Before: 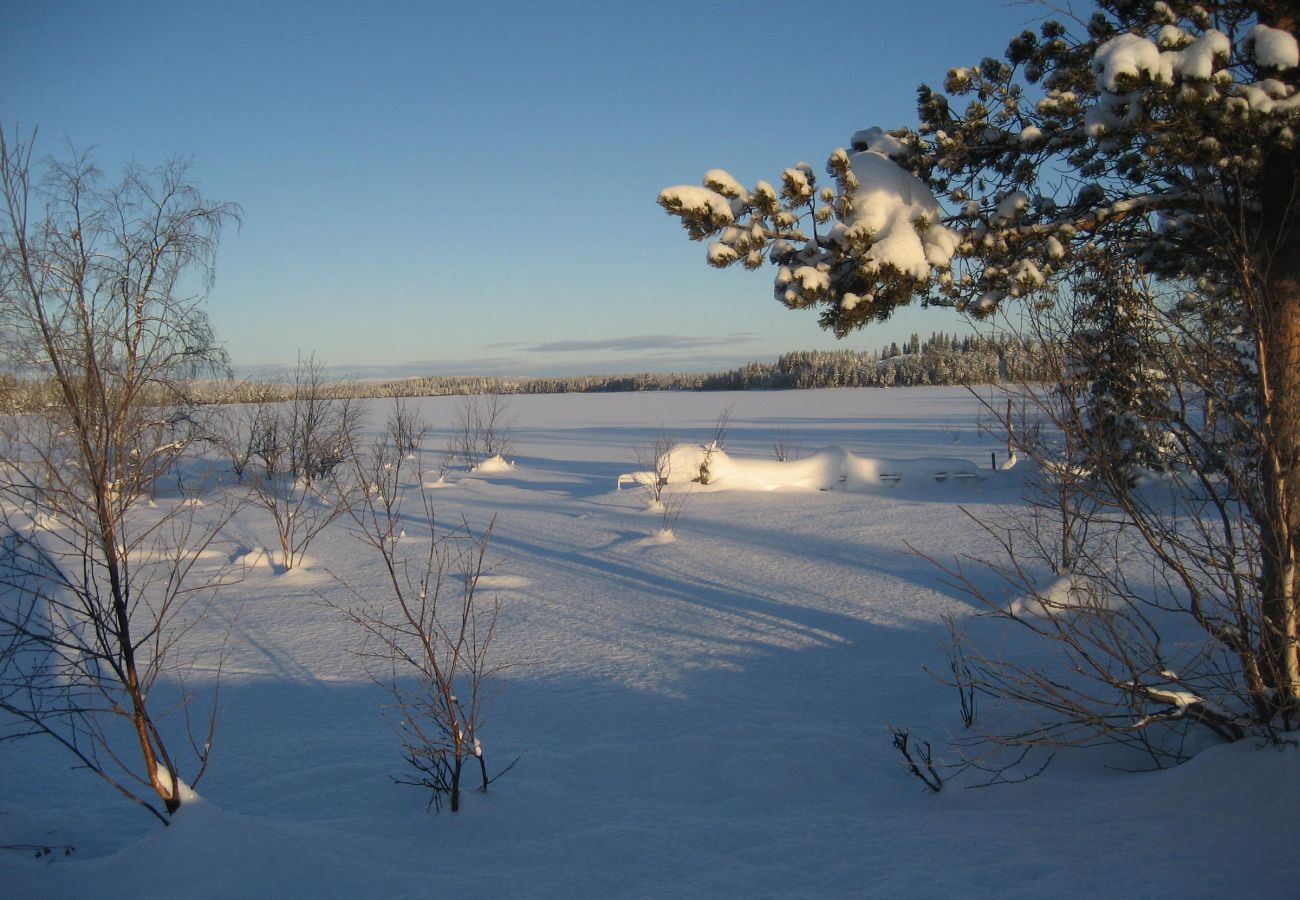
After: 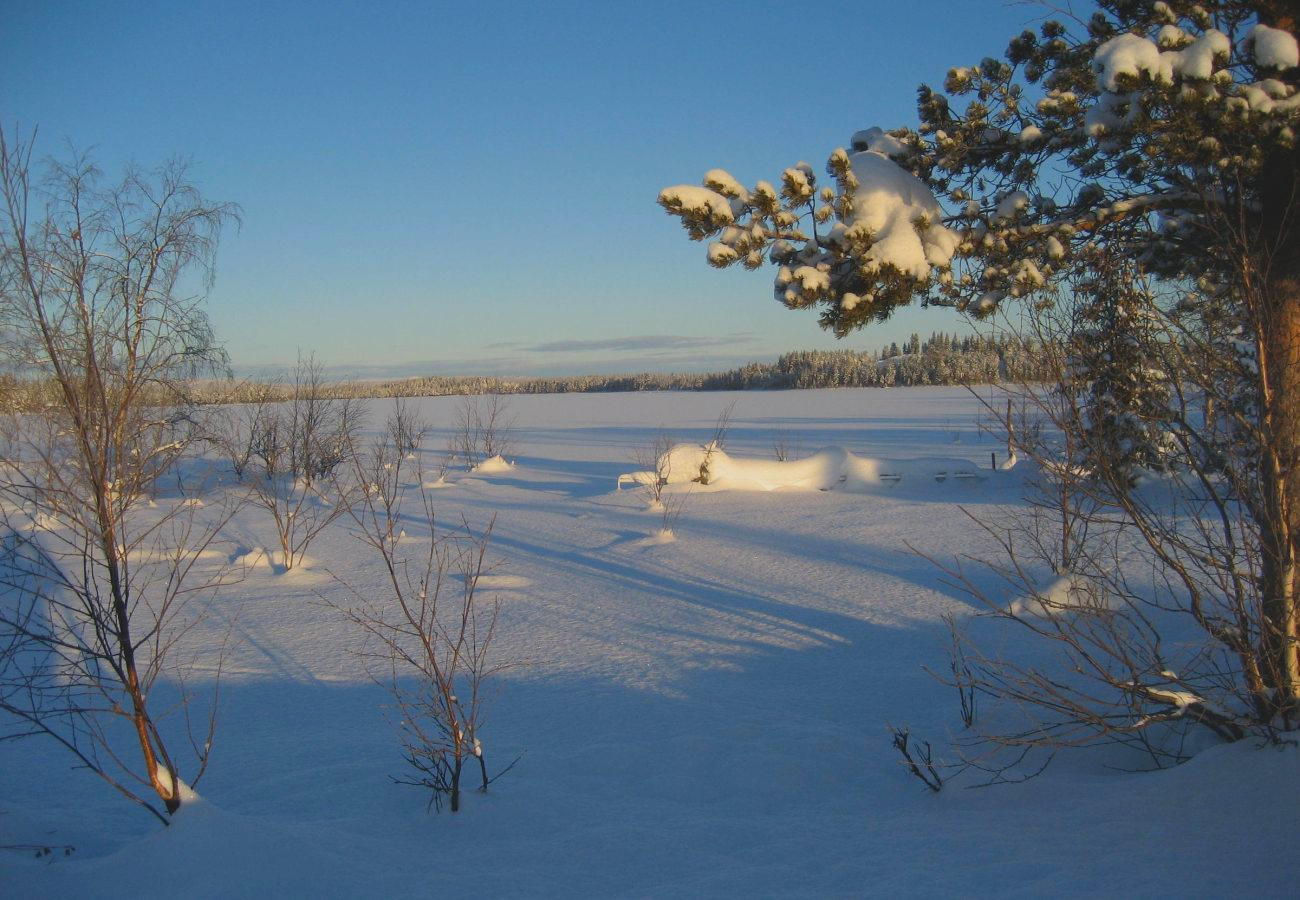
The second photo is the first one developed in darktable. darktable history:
contrast brightness saturation: contrast -0.171, saturation 0.188
